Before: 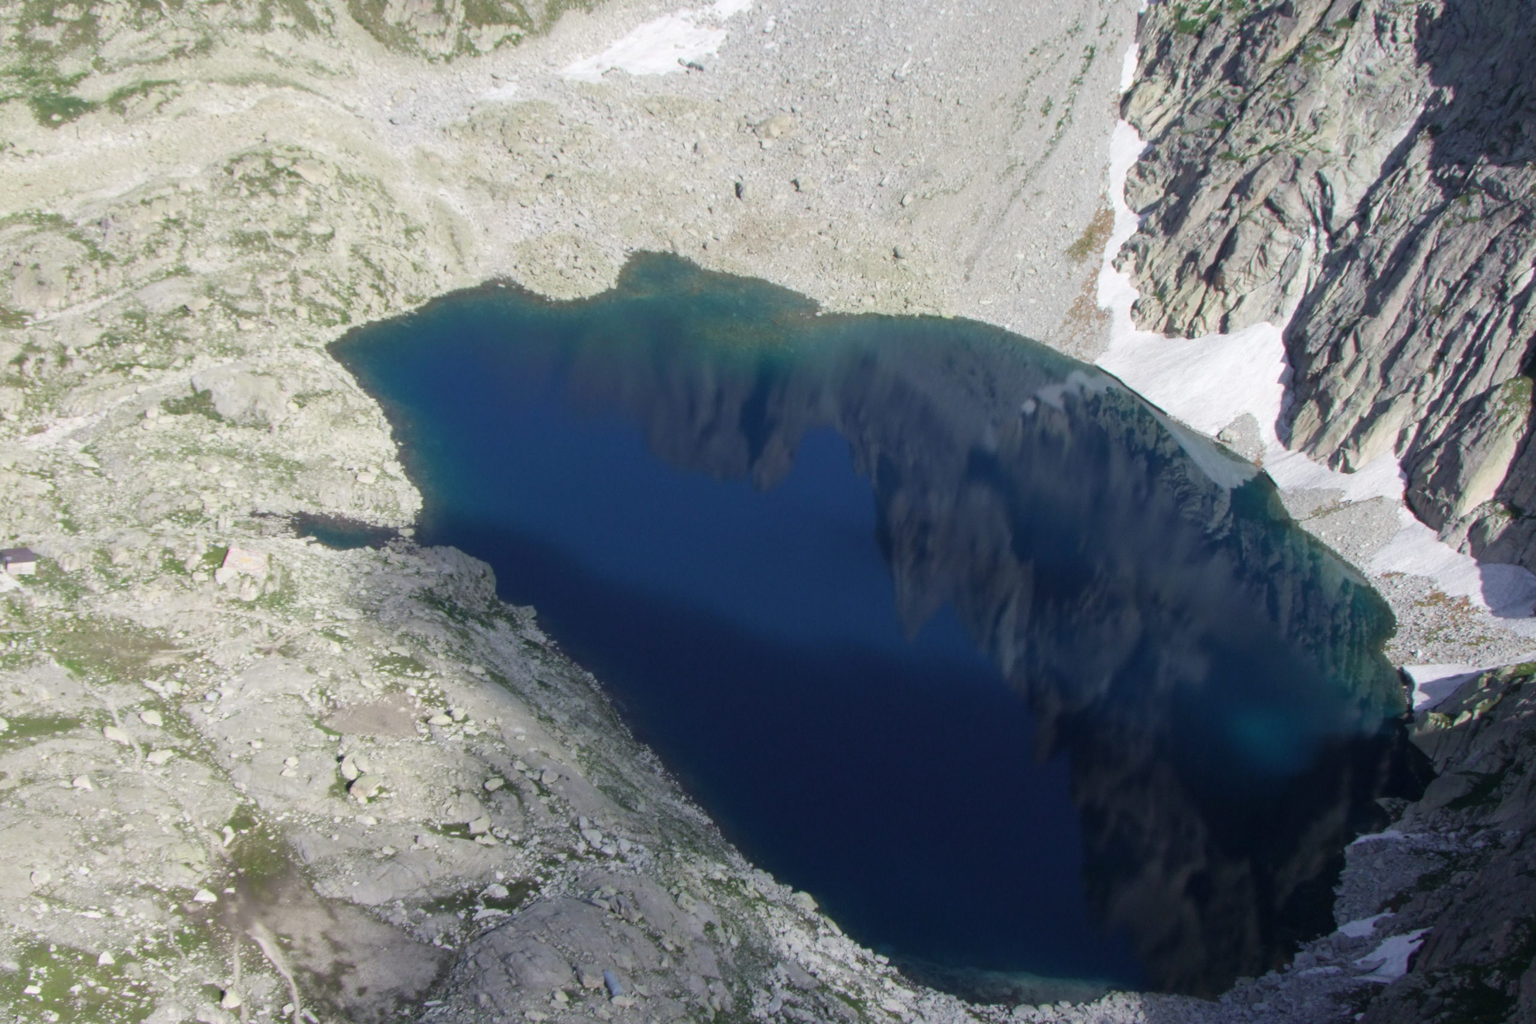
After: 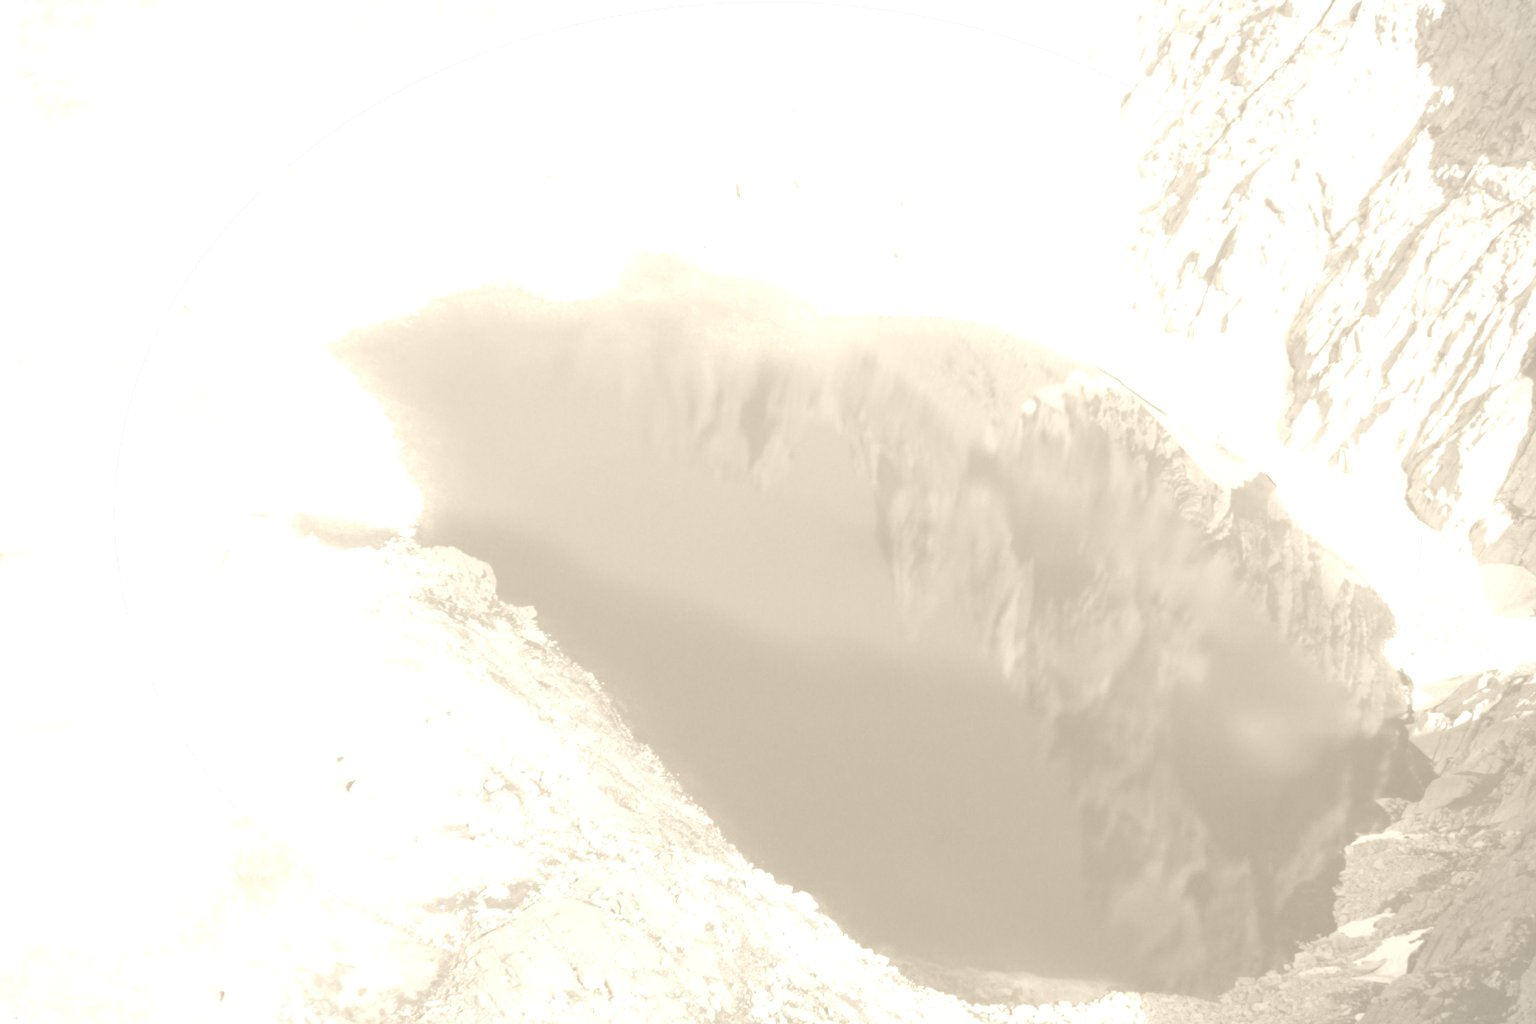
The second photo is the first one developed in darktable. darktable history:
exposure: exposure 1 EV, compensate highlight preservation false
vignetting: fall-off start 85%, fall-off radius 80%, brightness -0.182, saturation -0.3, width/height ratio 1.219, dithering 8-bit output, unbound false
colorize: hue 36°, saturation 71%, lightness 80.79%
tone curve: curves: ch0 [(0, 0) (0.765, 0.816) (1, 1)]; ch1 [(0, 0) (0.425, 0.464) (0.5, 0.5) (0.531, 0.522) (0.588, 0.575) (0.994, 0.939)]; ch2 [(0, 0) (0.398, 0.435) (0.455, 0.481) (0.501, 0.504) (0.529, 0.544) (0.584, 0.585) (1, 0.911)], color space Lab, independent channels
